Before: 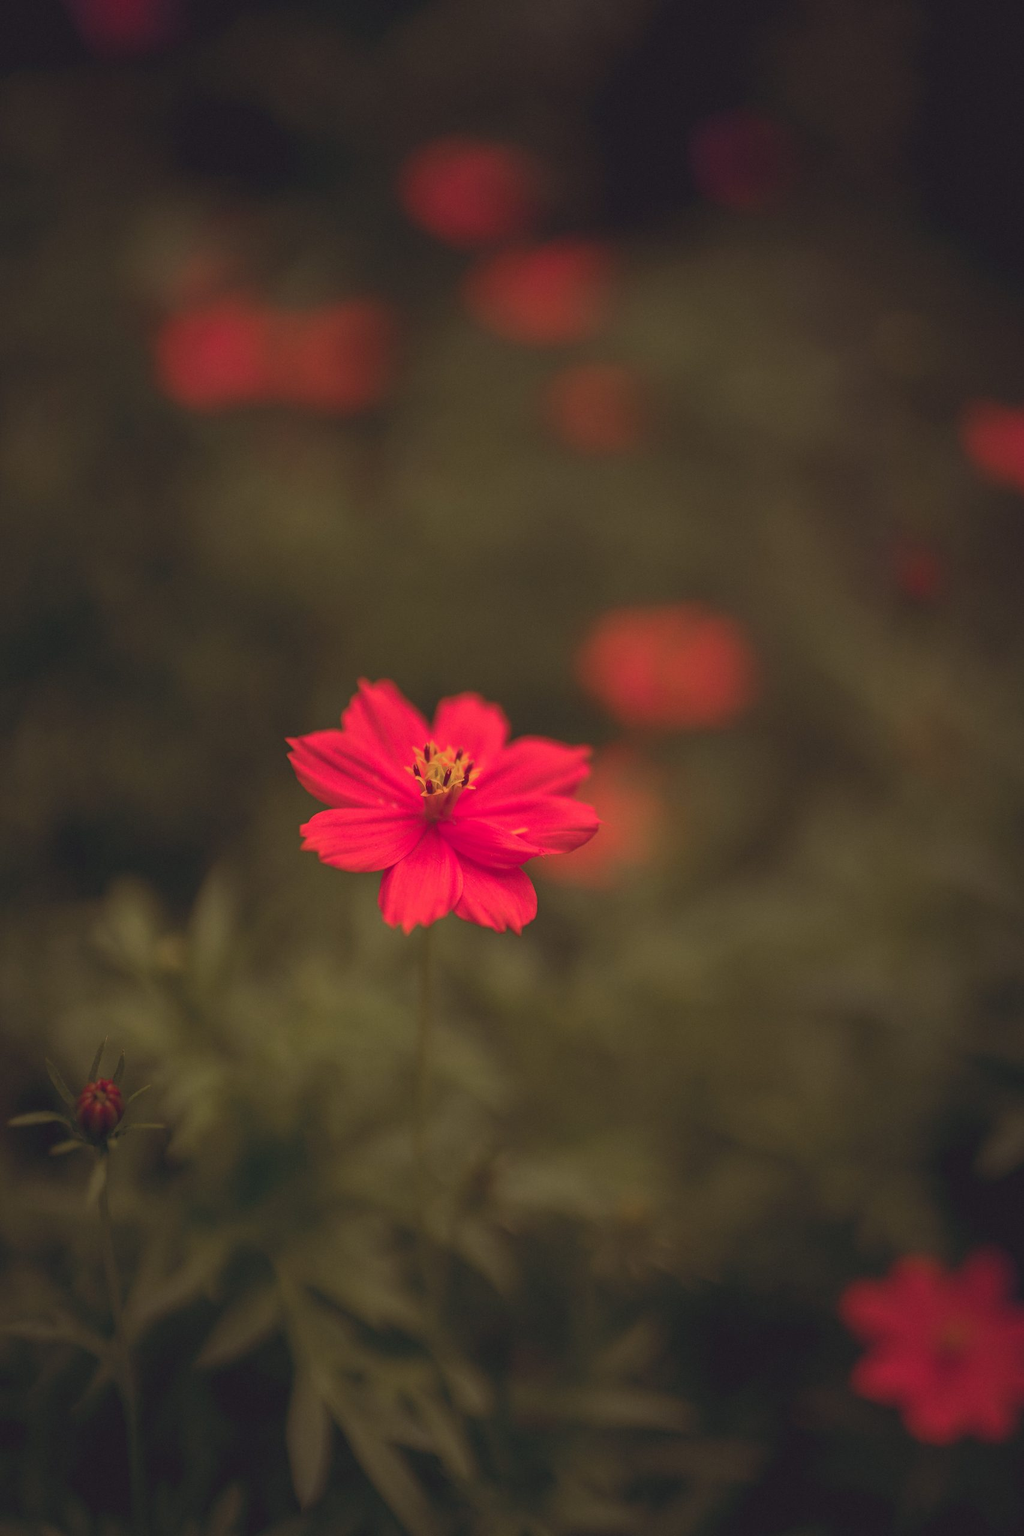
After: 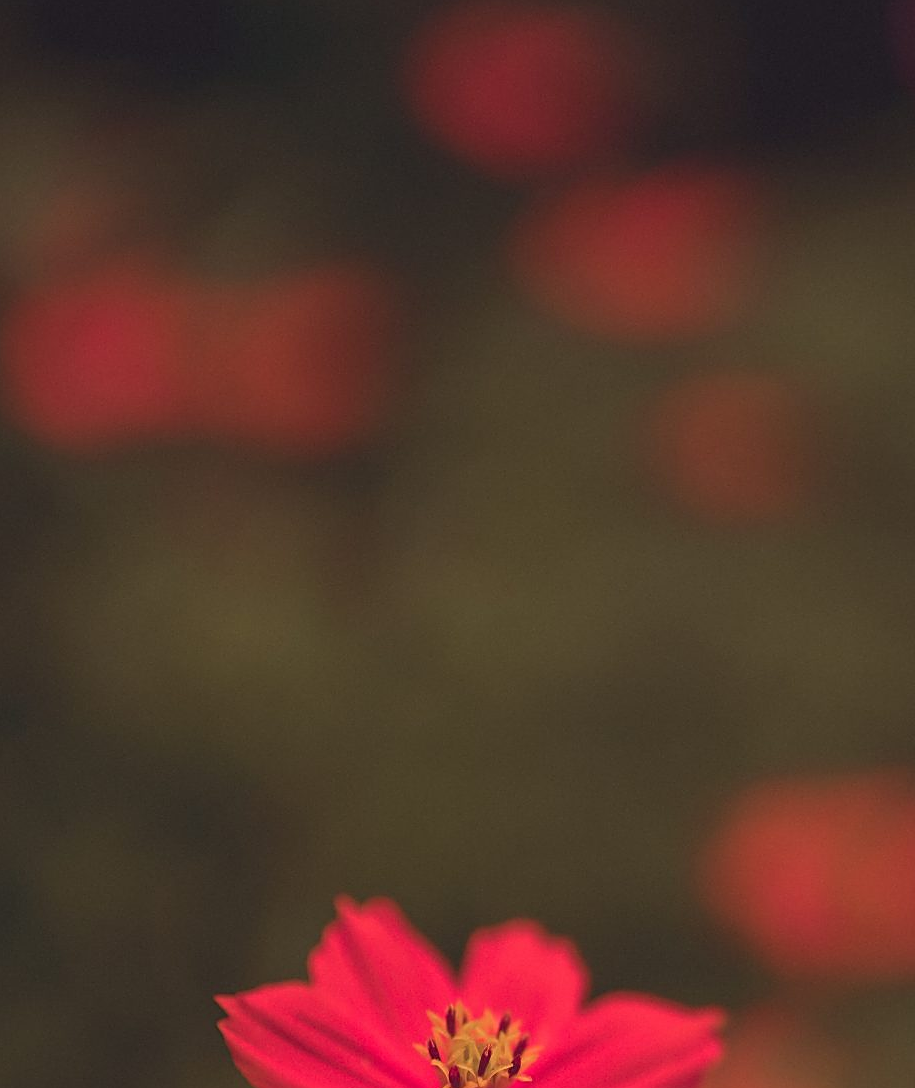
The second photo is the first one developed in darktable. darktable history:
sharpen: on, module defaults
crop: left 15.315%, top 9.161%, right 31.027%, bottom 48.306%
